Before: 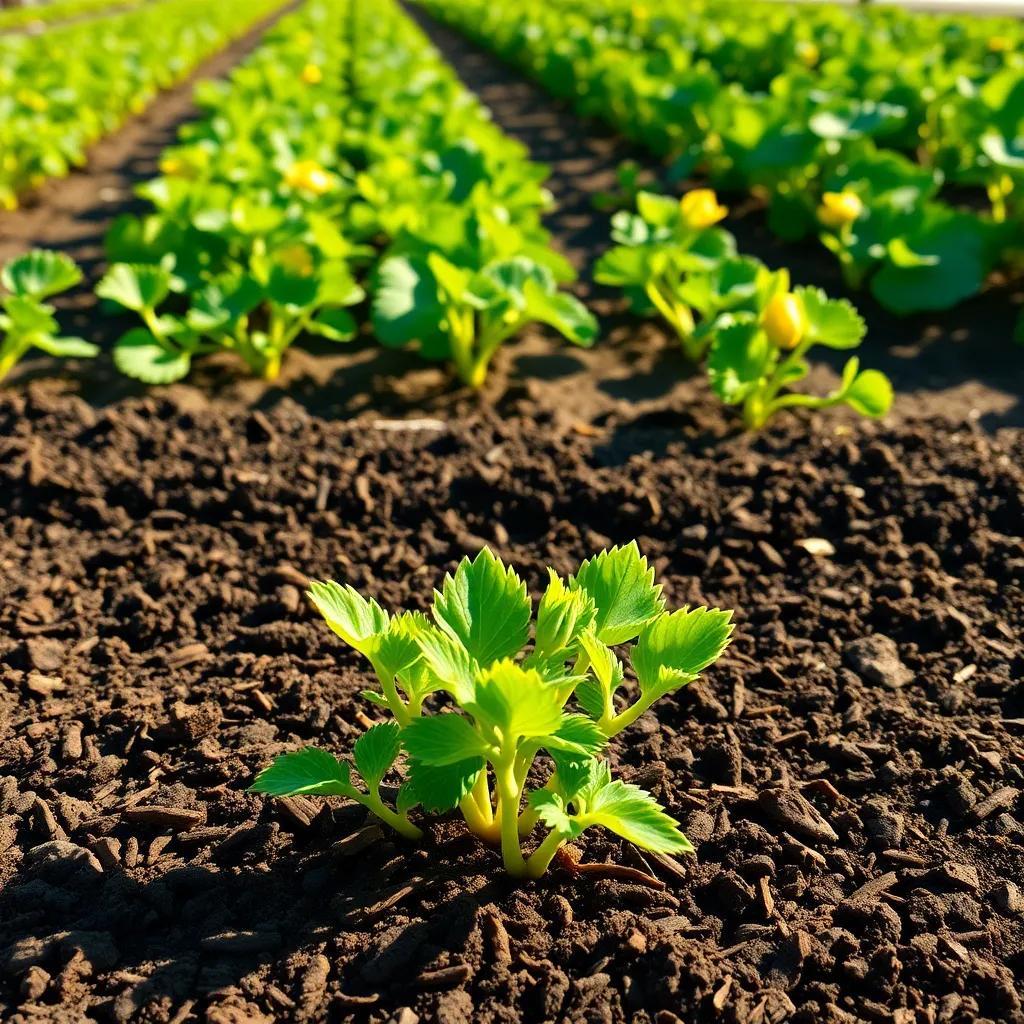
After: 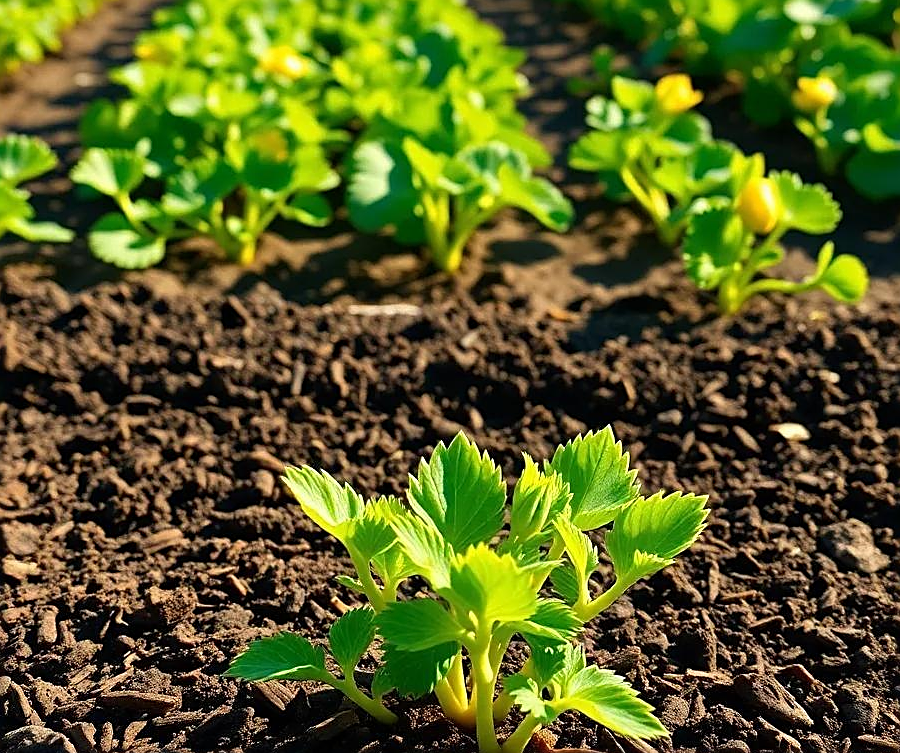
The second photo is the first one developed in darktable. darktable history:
sharpen: amount 0.57
crop and rotate: left 2.462%, top 11.256%, right 9.607%, bottom 15.124%
